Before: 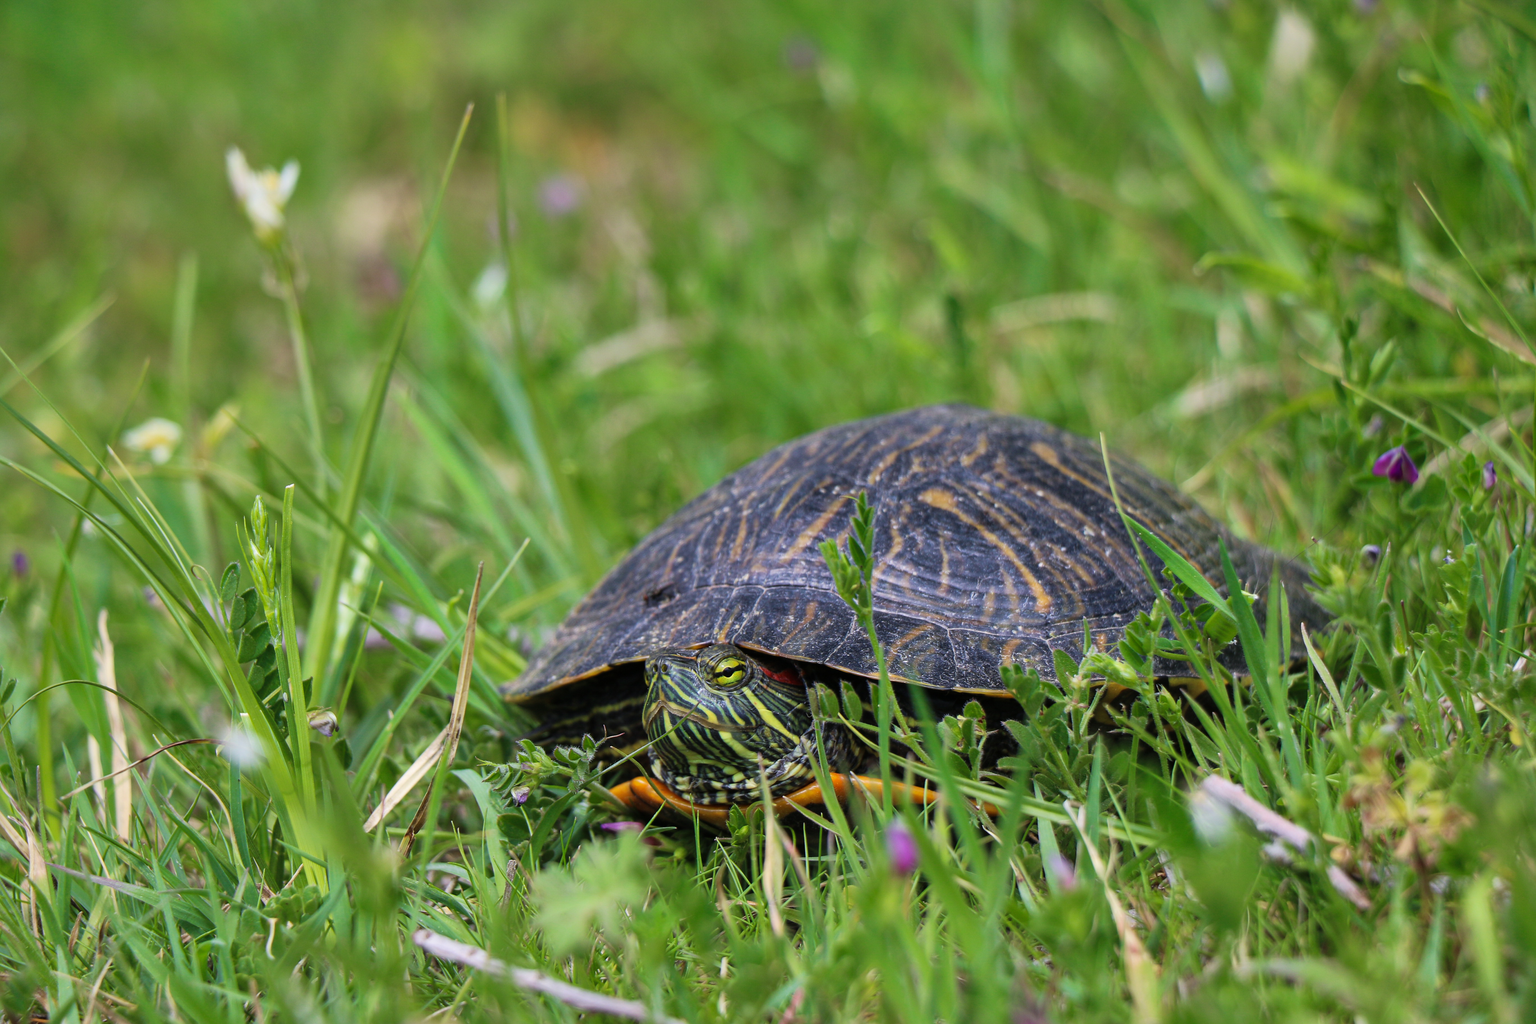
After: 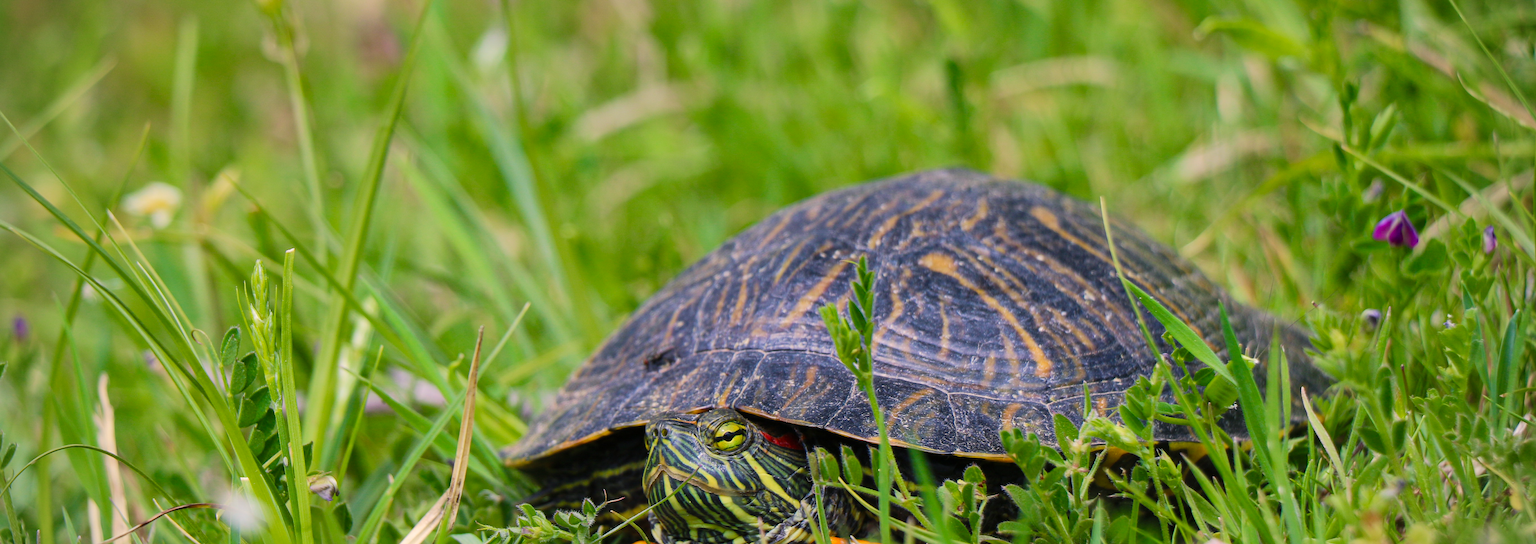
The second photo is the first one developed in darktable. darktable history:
color balance rgb: highlights gain › chroma 3.025%, highlights gain › hue 60.22°, perceptual saturation grading › global saturation 15.578%, perceptual saturation grading › highlights -19.565%, perceptual saturation grading › shadows 20.616%
vignetting: fall-off start 84.56%, fall-off radius 80.27%, width/height ratio 1.219
base curve: curves: ch0 [(0, 0) (0.262, 0.32) (0.722, 0.705) (1, 1)]
crop and rotate: top 23.039%, bottom 23.782%
